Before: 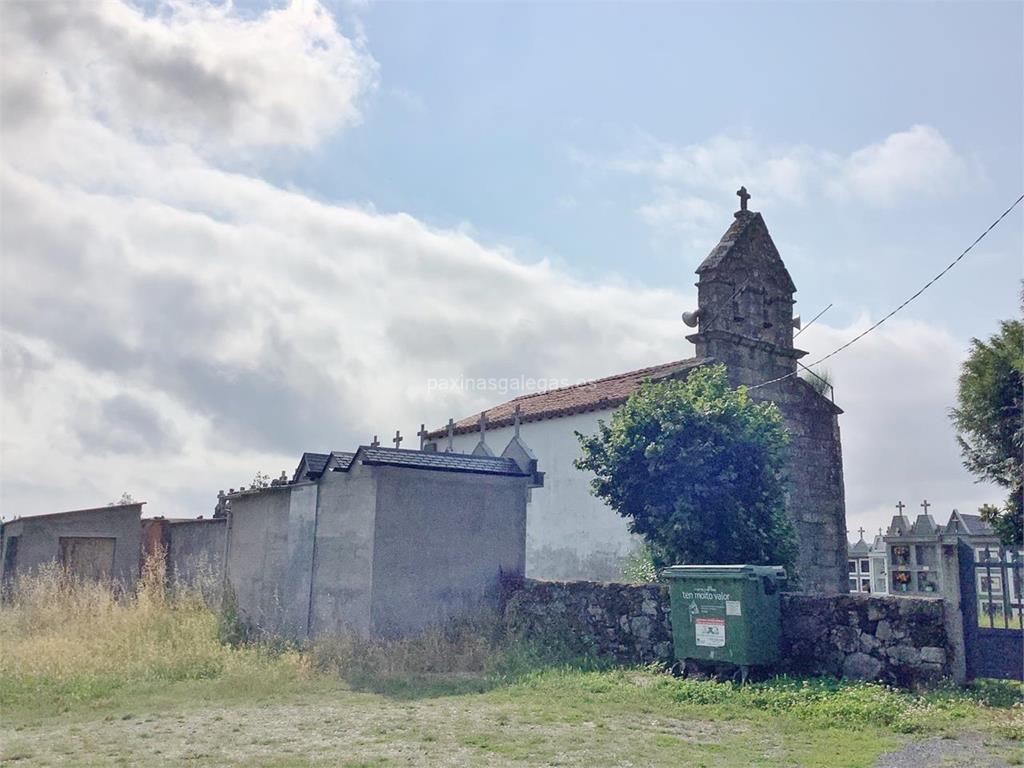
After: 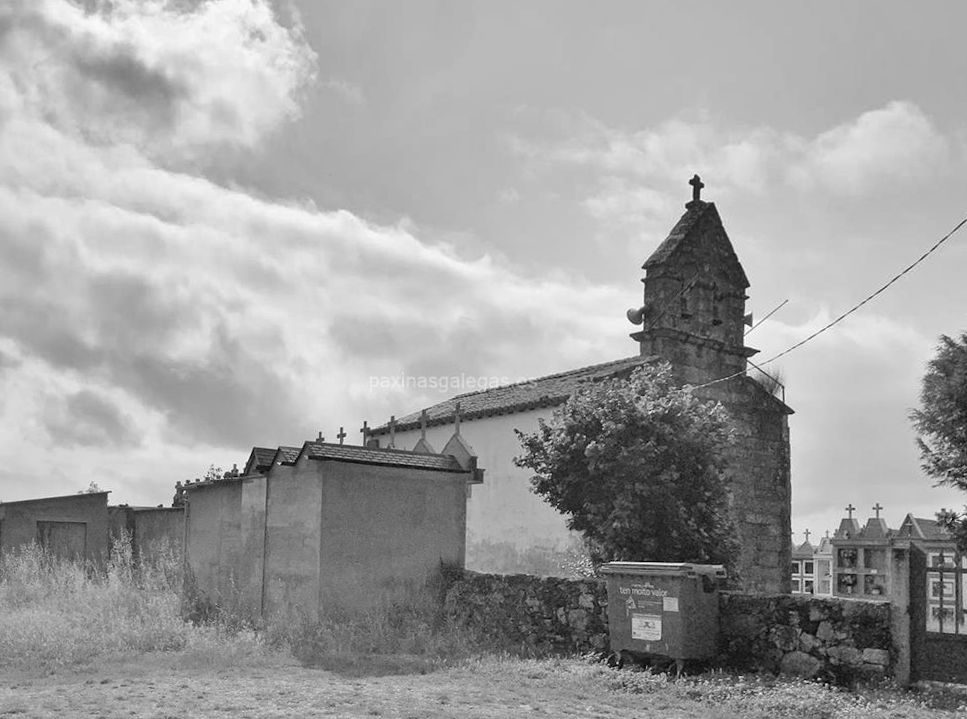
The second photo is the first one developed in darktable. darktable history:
shadows and highlights: soften with gaussian
rotate and perspective: rotation 0.062°, lens shift (vertical) 0.115, lens shift (horizontal) -0.133, crop left 0.047, crop right 0.94, crop top 0.061, crop bottom 0.94
monochrome: on, module defaults
